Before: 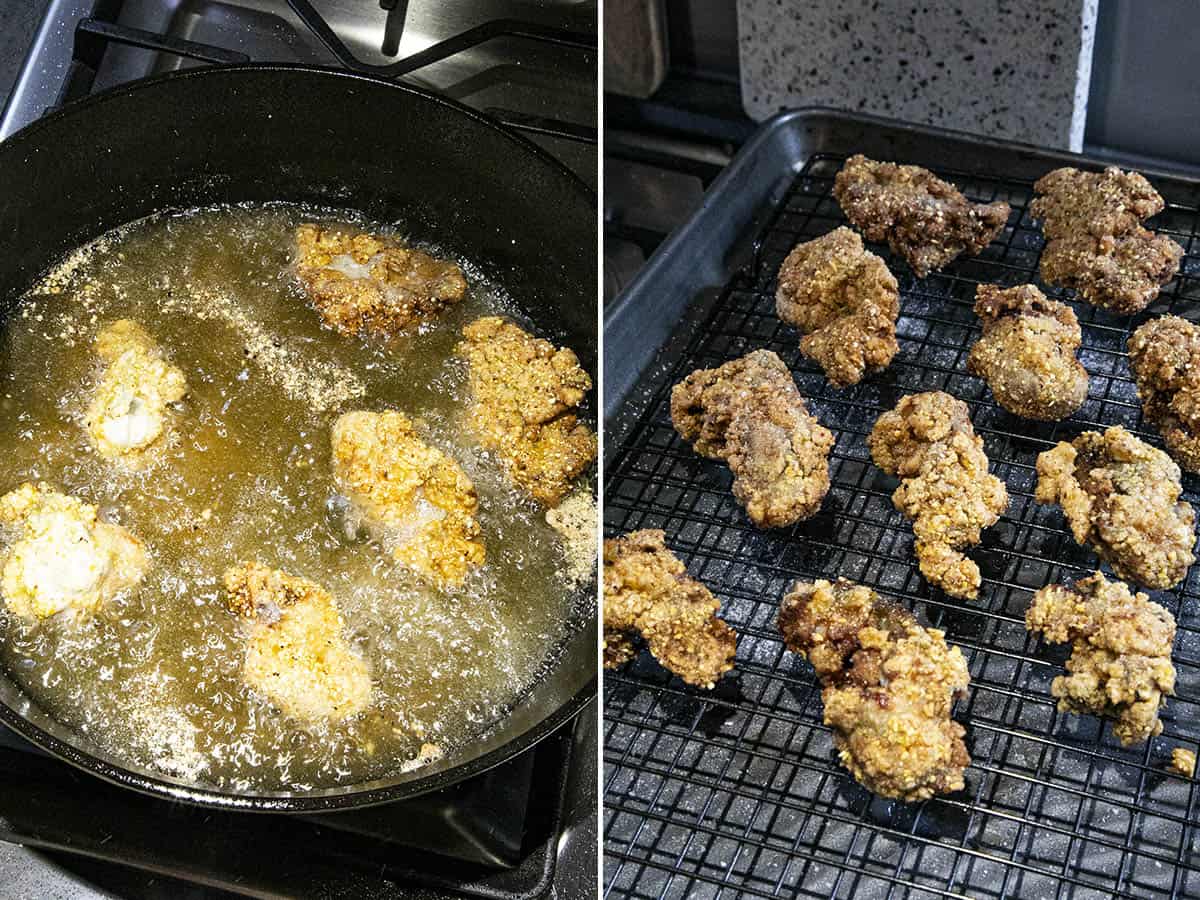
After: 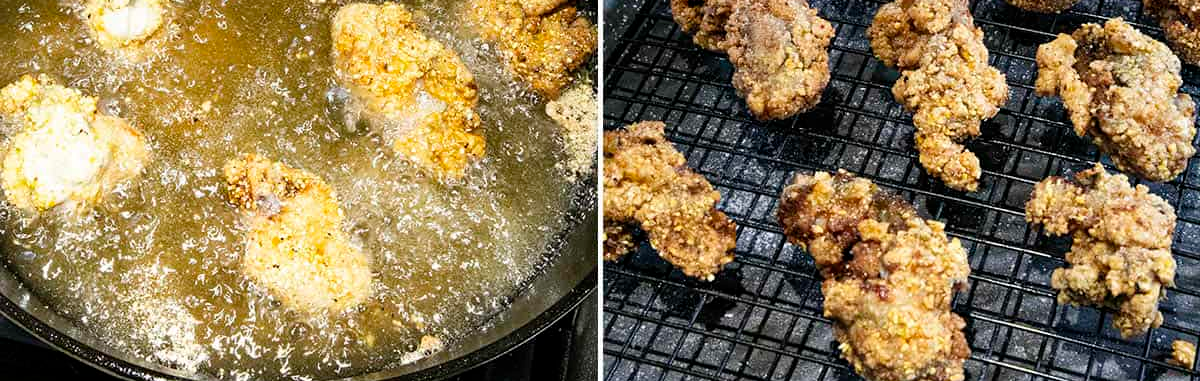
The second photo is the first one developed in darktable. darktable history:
crop: top 45.391%, bottom 12.168%
